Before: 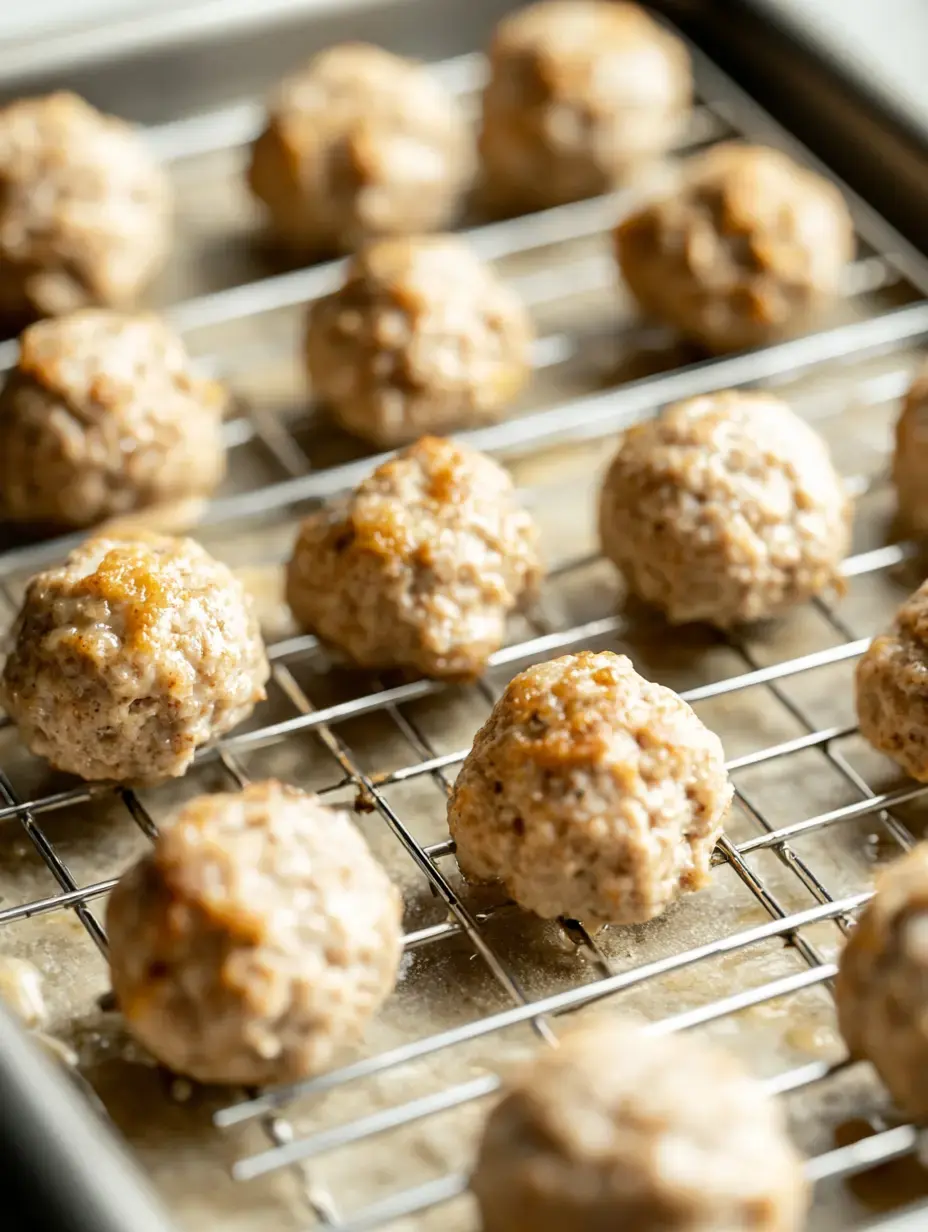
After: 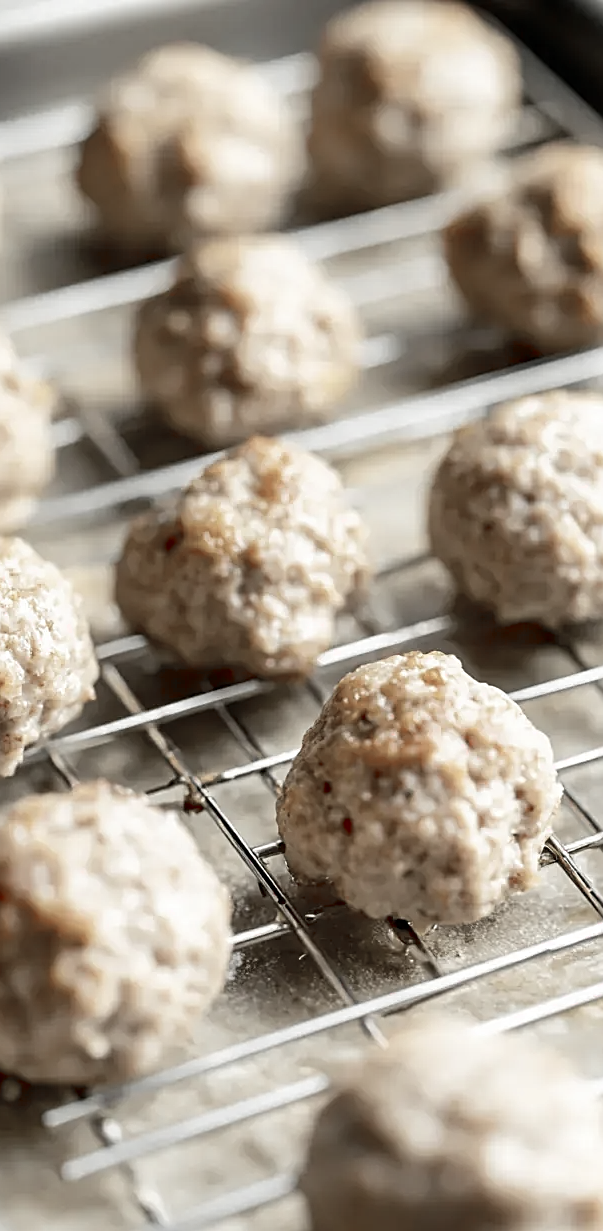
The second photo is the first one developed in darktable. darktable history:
crop and rotate: left 18.479%, right 16.476%
color zones: curves: ch1 [(0, 0.831) (0.08, 0.771) (0.157, 0.268) (0.241, 0.207) (0.562, -0.005) (0.714, -0.013) (0.876, 0.01) (1, 0.831)]
sharpen: on, module defaults
color correction: highlights b* 0.065, saturation 1.06
